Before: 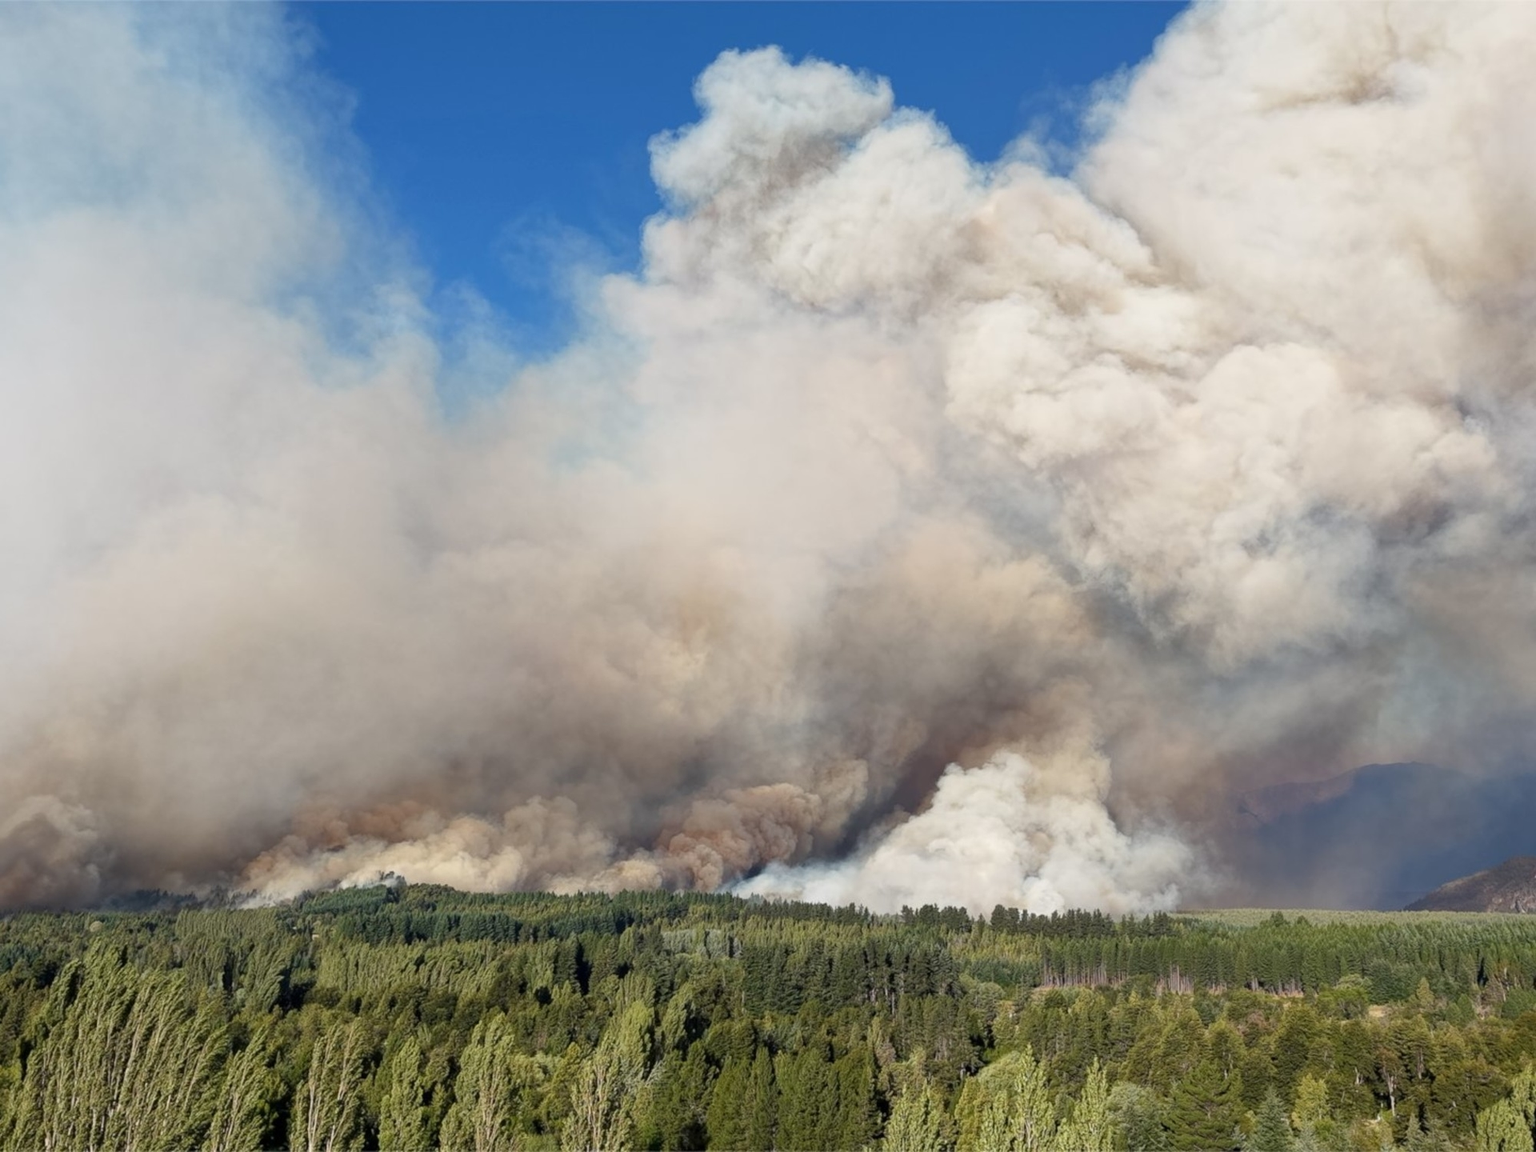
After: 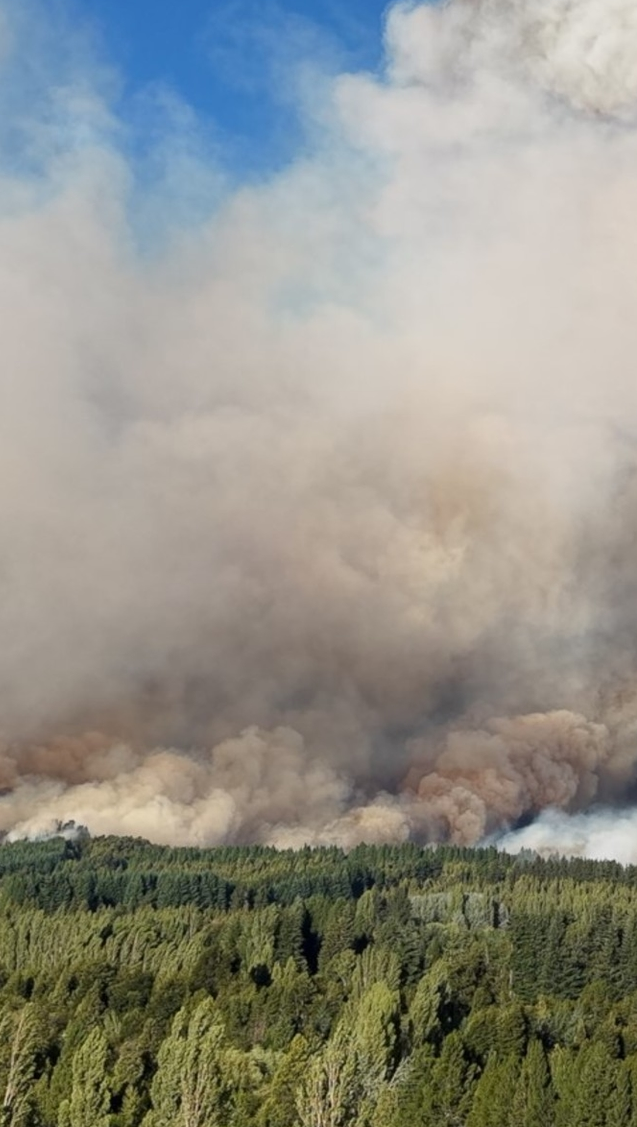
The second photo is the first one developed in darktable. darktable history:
crop and rotate: left 21.821%, top 18.709%, right 44.963%, bottom 2.989%
